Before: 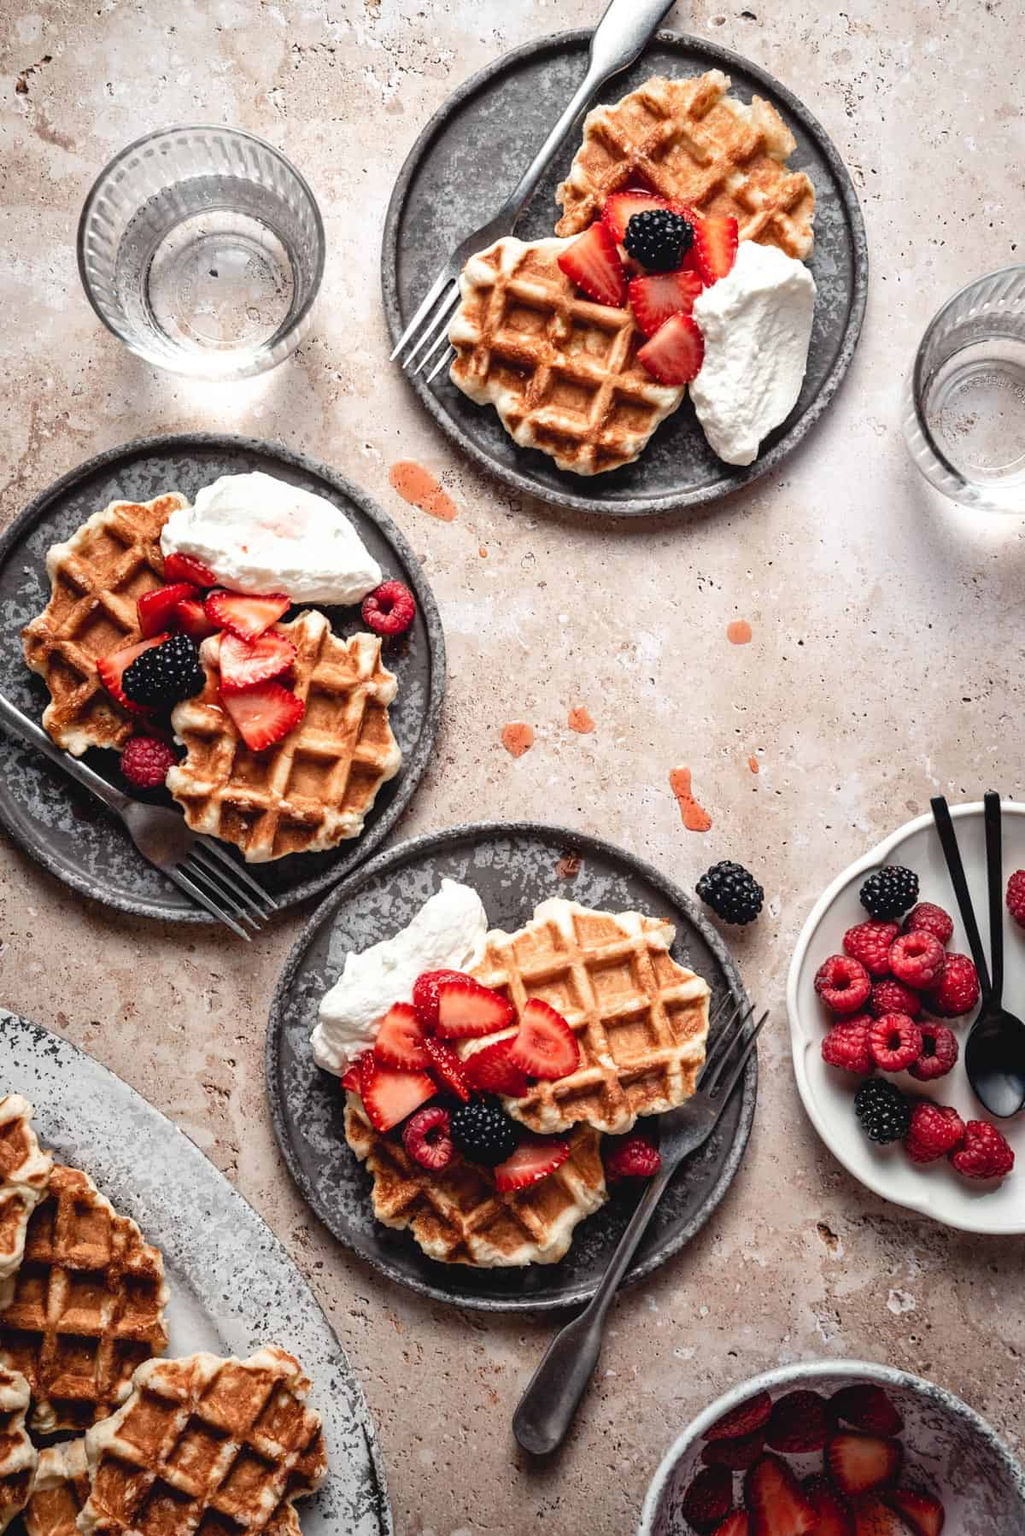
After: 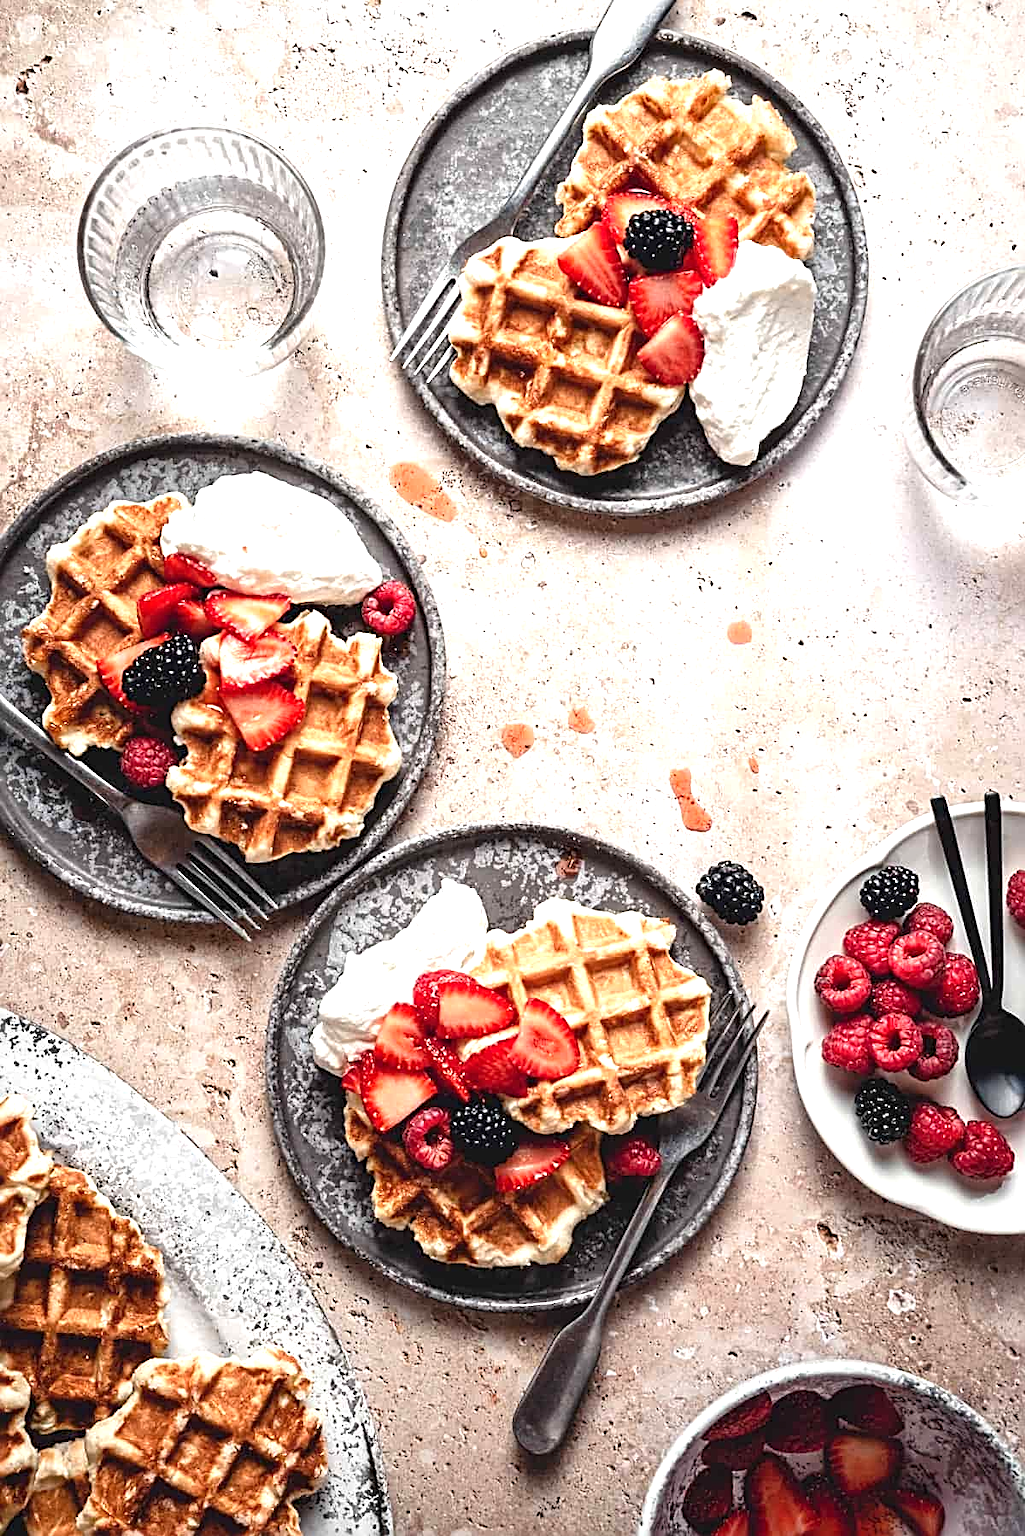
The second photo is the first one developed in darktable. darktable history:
sharpen: radius 2.584, amount 0.688
exposure: black level correction 0, exposure 0.7 EV, compensate exposure bias true, compensate highlight preservation false
